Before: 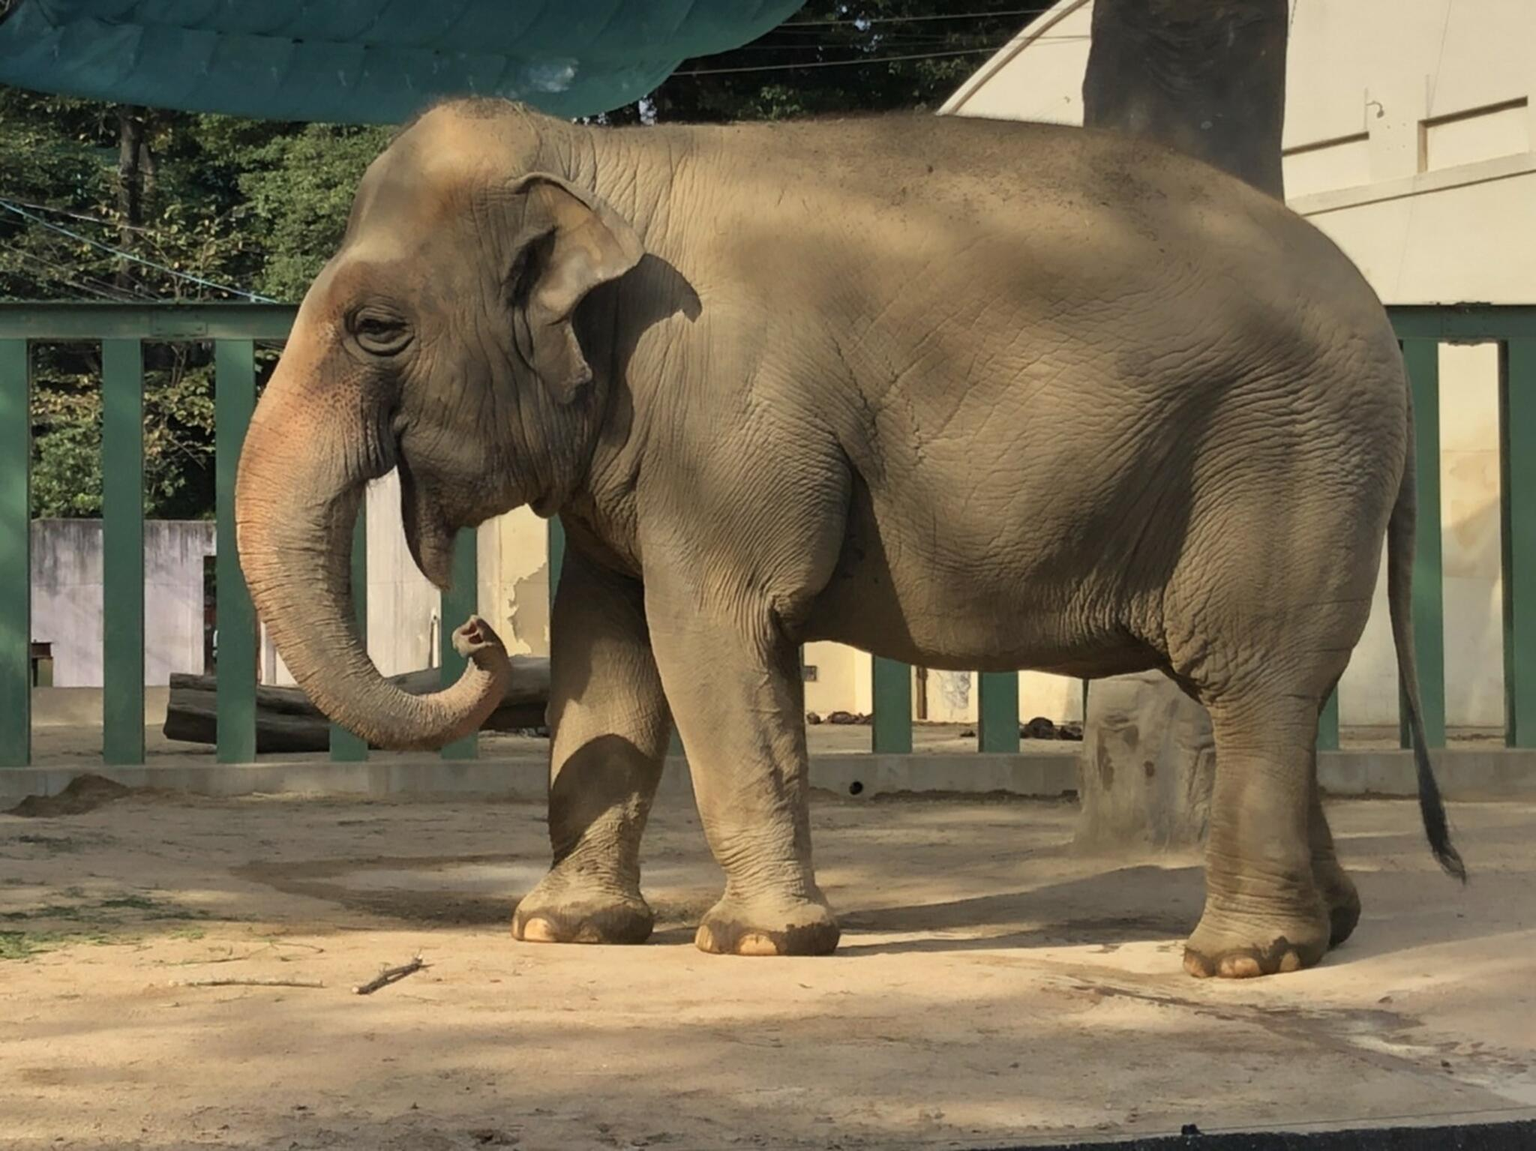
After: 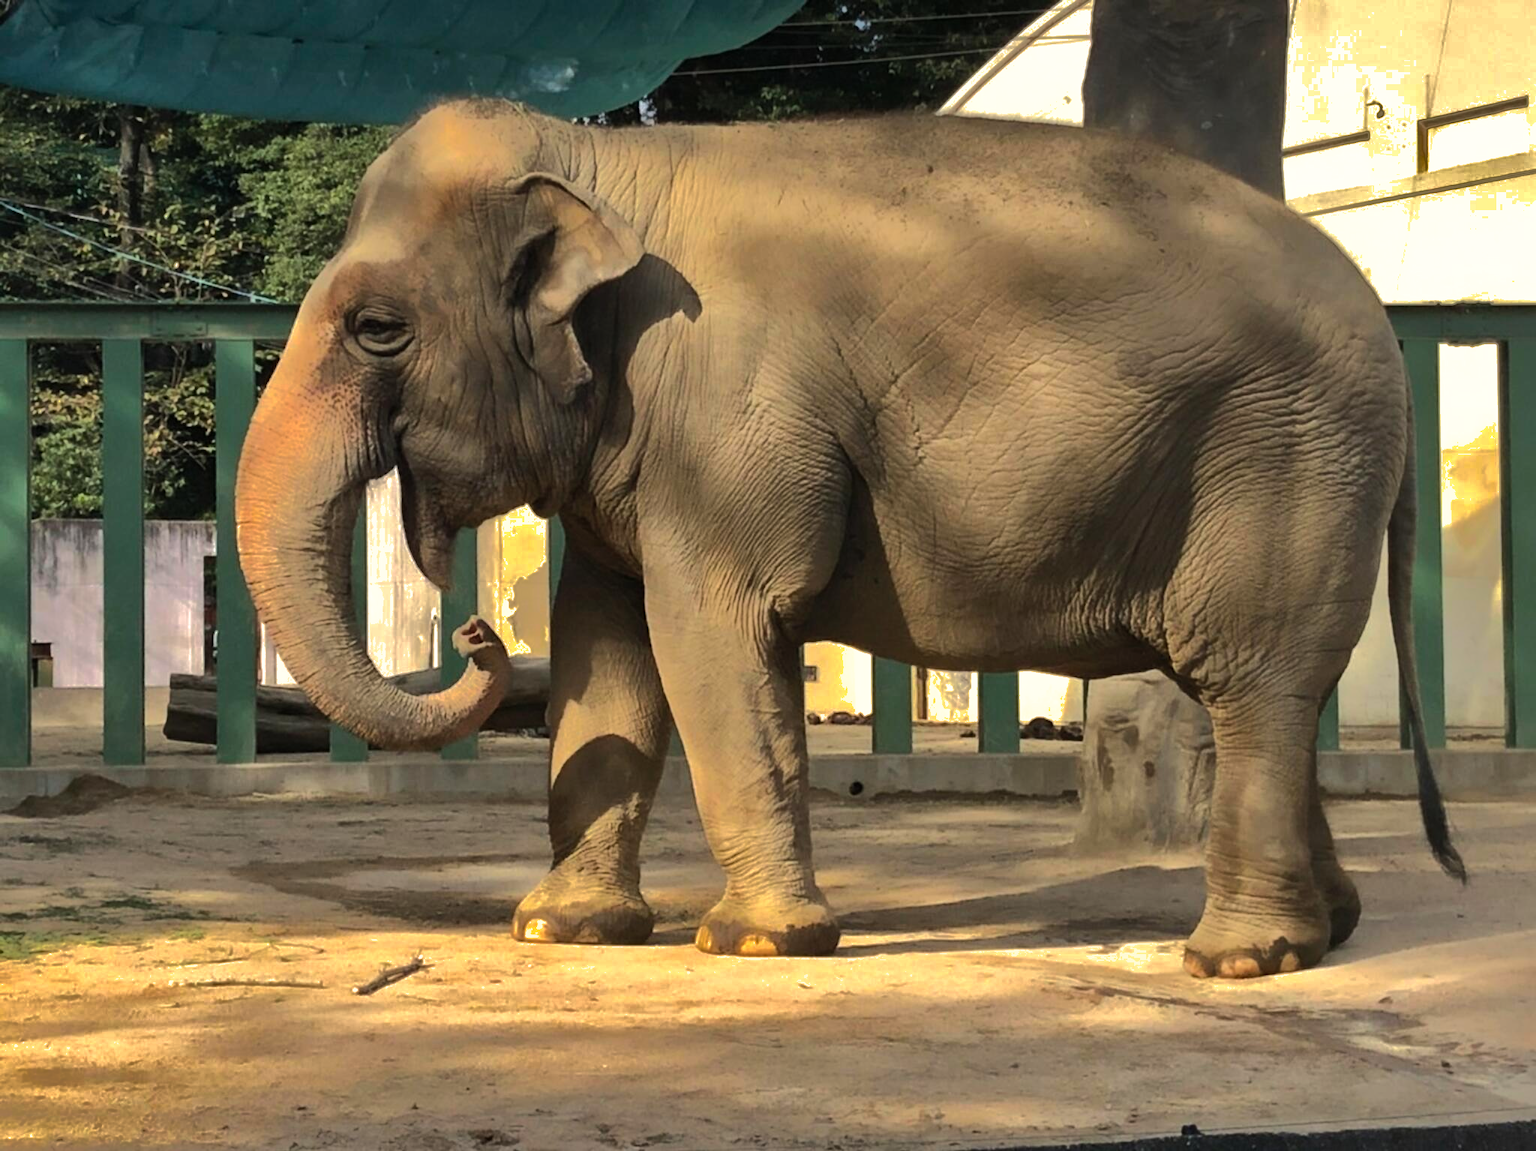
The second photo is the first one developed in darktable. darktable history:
shadows and highlights: shadows 38.43, highlights -74.54
tone equalizer: -8 EV -0.75 EV, -7 EV -0.7 EV, -6 EV -0.6 EV, -5 EV -0.4 EV, -3 EV 0.4 EV, -2 EV 0.6 EV, -1 EV 0.7 EV, +0 EV 0.75 EV, edges refinement/feathering 500, mask exposure compensation -1.57 EV, preserve details no
